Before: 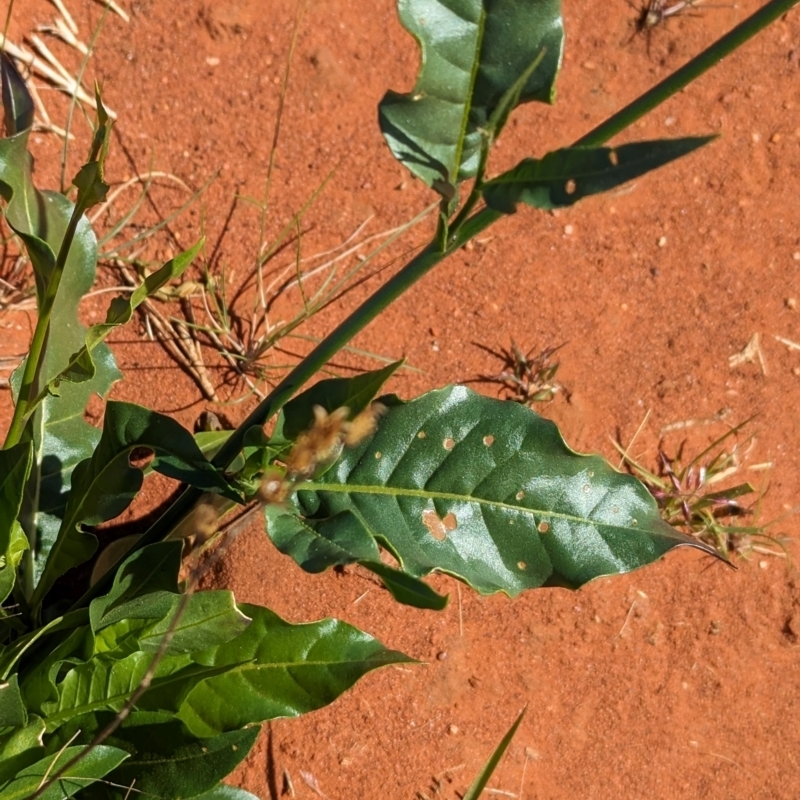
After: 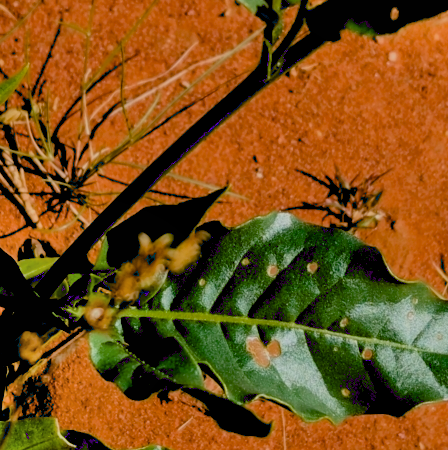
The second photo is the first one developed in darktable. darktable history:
crop and rotate: left 22.112%, top 21.701%, right 21.831%, bottom 21.966%
exposure: black level correction 0.058, compensate exposure bias true, compensate highlight preservation false
filmic rgb: black relative exposure -8 EV, white relative exposure 3.87 EV, hardness 4.28, color science v6 (2022)
shadows and highlights: shadows 82.45, white point adjustment -9.08, highlights -61.2, highlights color adjustment 79.27%, soften with gaussian
